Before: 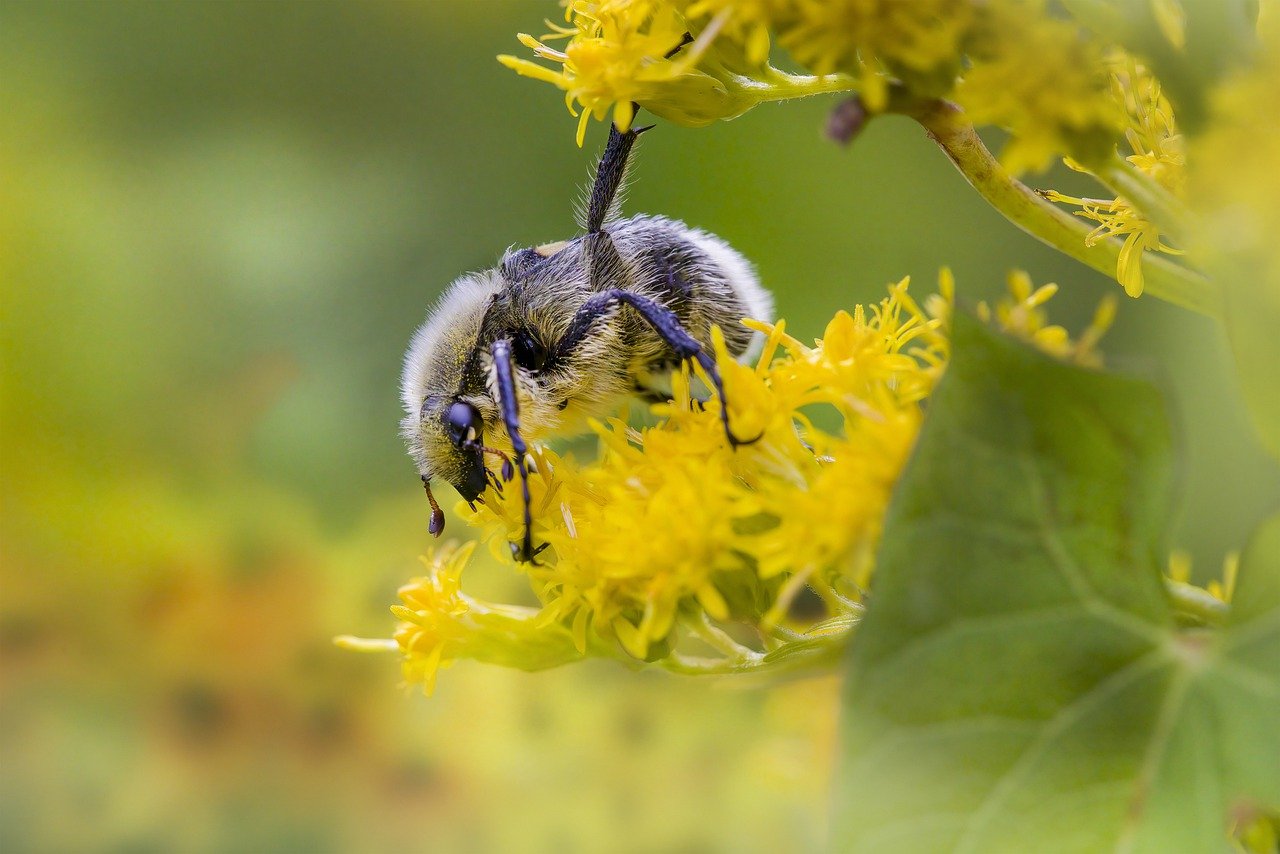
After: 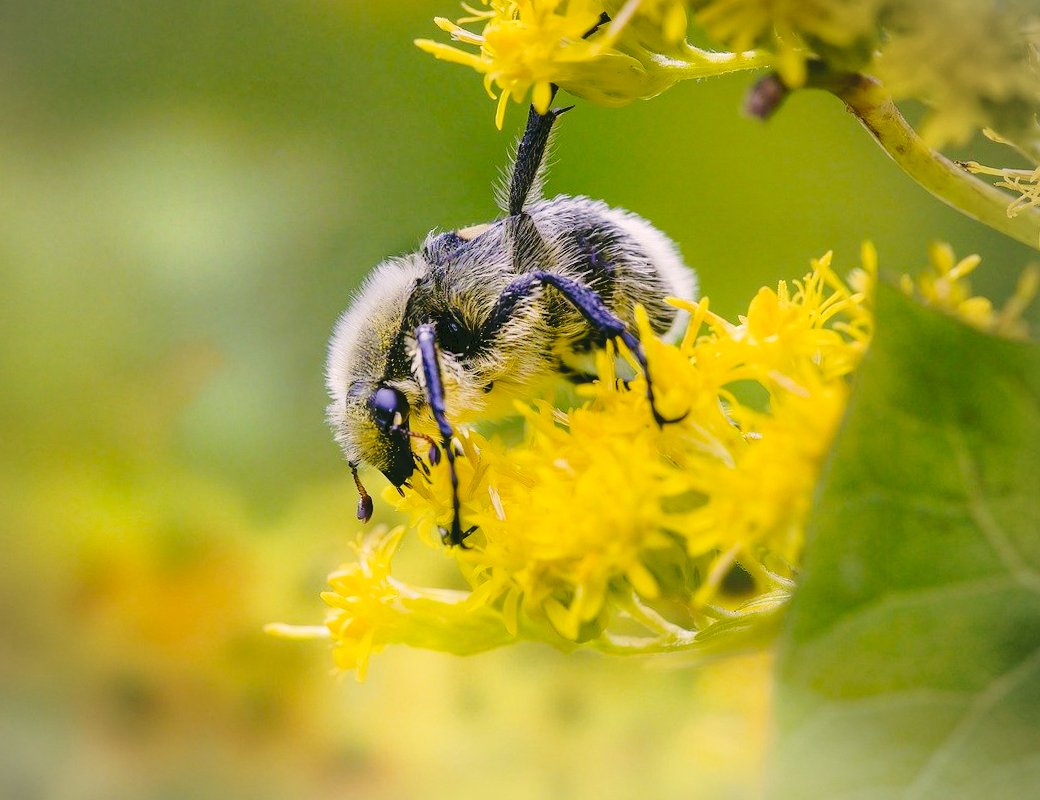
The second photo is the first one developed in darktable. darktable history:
color correction: highlights a* 4.12, highlights b* 4.93, shadows a* -7.47, shadows b* 5.06
tone curve: curves: ch0 [(0, 0) (0.003, 0.085) (0.011, 0.086) (0.025, 0.086) (0.044, 0.088) (0.069, 0.093) (0.1, 0.102) (0.136, 0.12) (0.177, 0.157) (0.224, 0.203) (0.277, 0.277) (0.335, 0.36) (0.399, 0.463) (0.468, 0.559) (0.543, 0.626) (0.623, 0.703) (0.709, 0.789) (0.801, 0.869) (0.898, 0.927) (1, 1)], preserve colors none
crop and rotate: angle 1.33°, left 4.328%, top 0.611%, right 11.557%, bottom 2.398%
vignetting: fall-off radius 61.25%, unbound false
